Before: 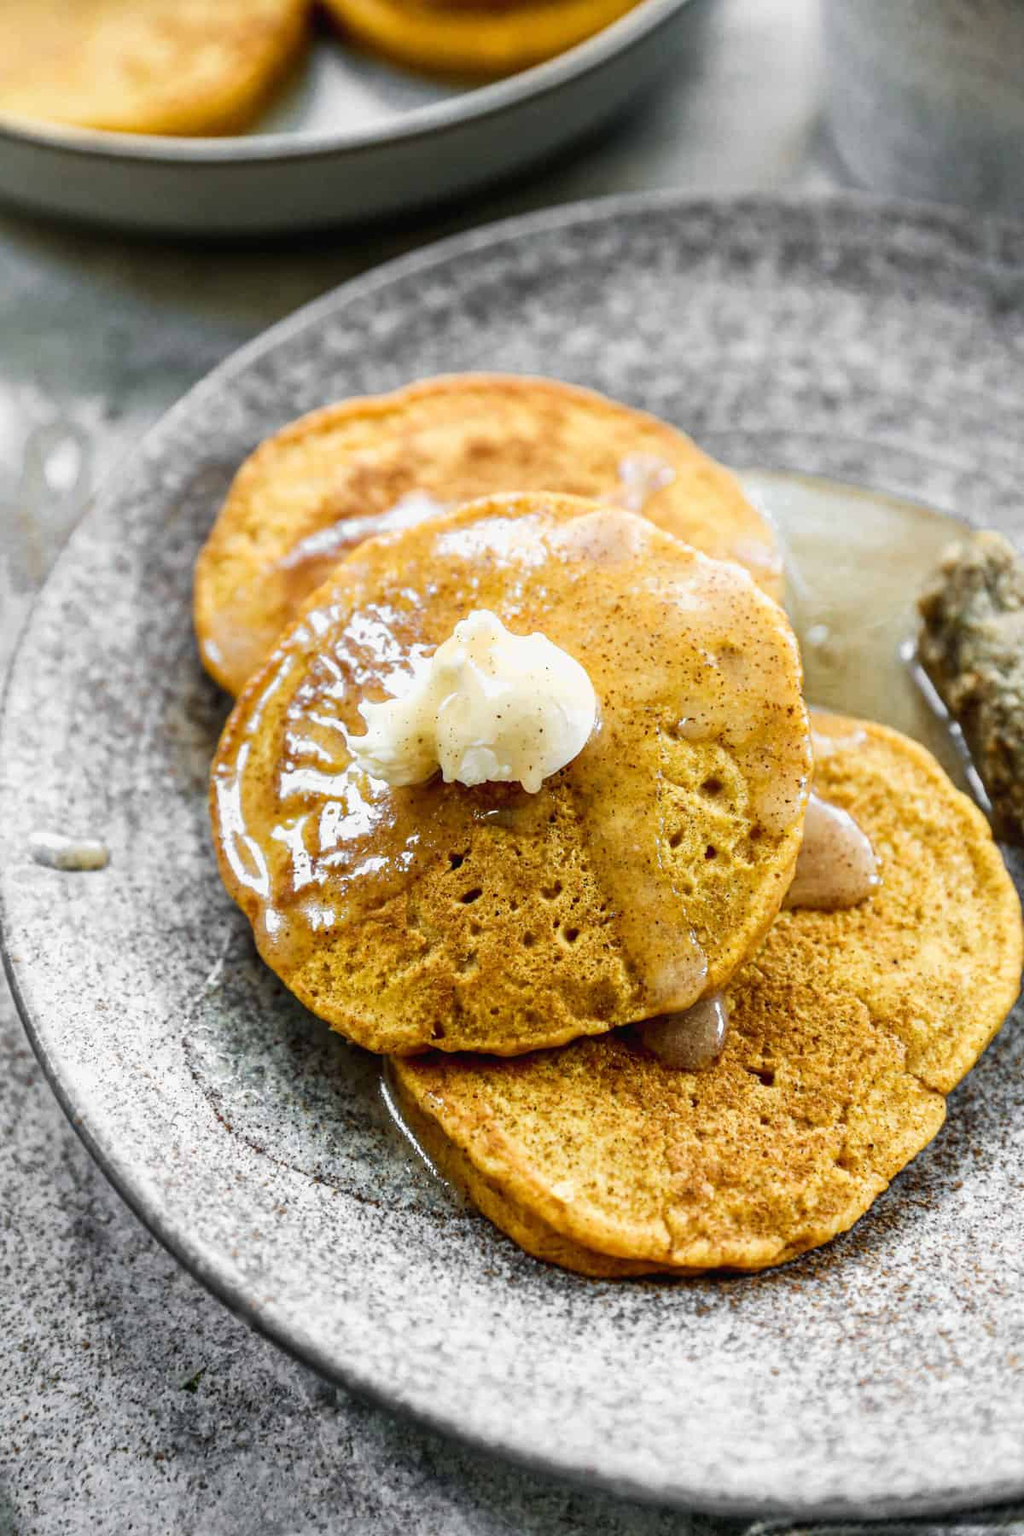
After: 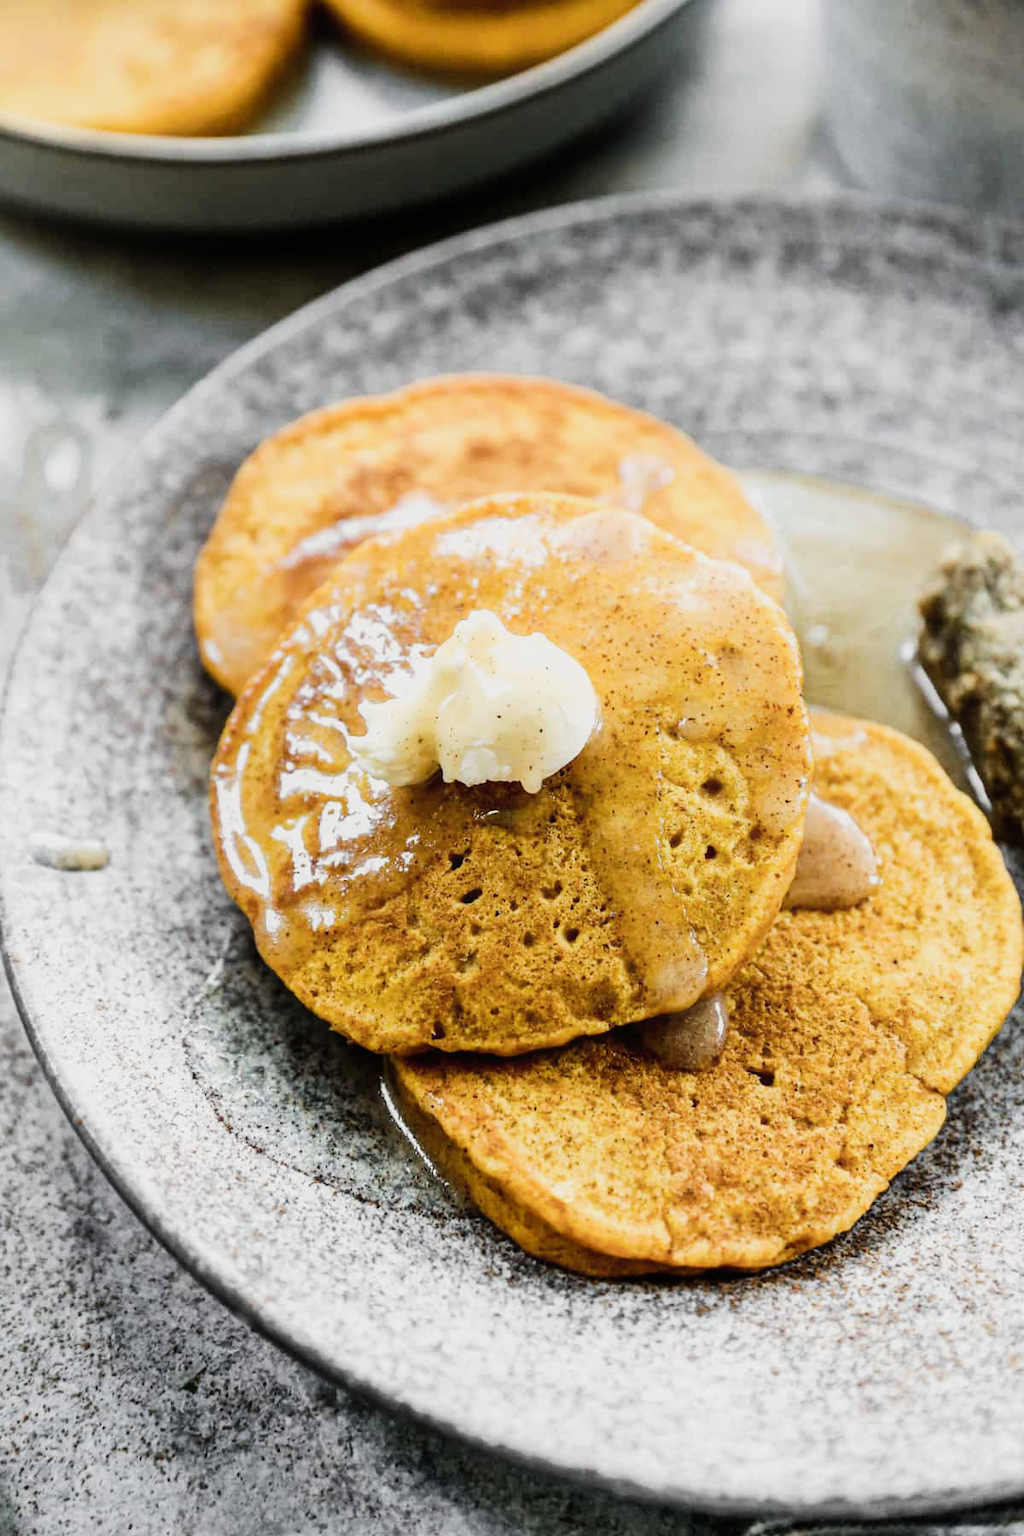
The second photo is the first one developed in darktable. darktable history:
contrast equalizer: octaves 7, y [[0.6 ×6], [0.55 ×6], [0 ×6], [0 ×6], [0 ×6]], mix -0.3
tone equalizer: -8 EV -0.75 EV, -7 EV -0.7 EV, -6 EV -0.6 EV, -5 EV -0.4 EV, -3 EV 0.4 EV, -2 EV 0.6 EV, -1 EV 0.7 EV, +0 EV 0.75 EV, edges refinement/feathering 500, mask exposure compensation -1.57 EV, preserve details no
filmic rgb: hardness 4.17, contrast 0.921
